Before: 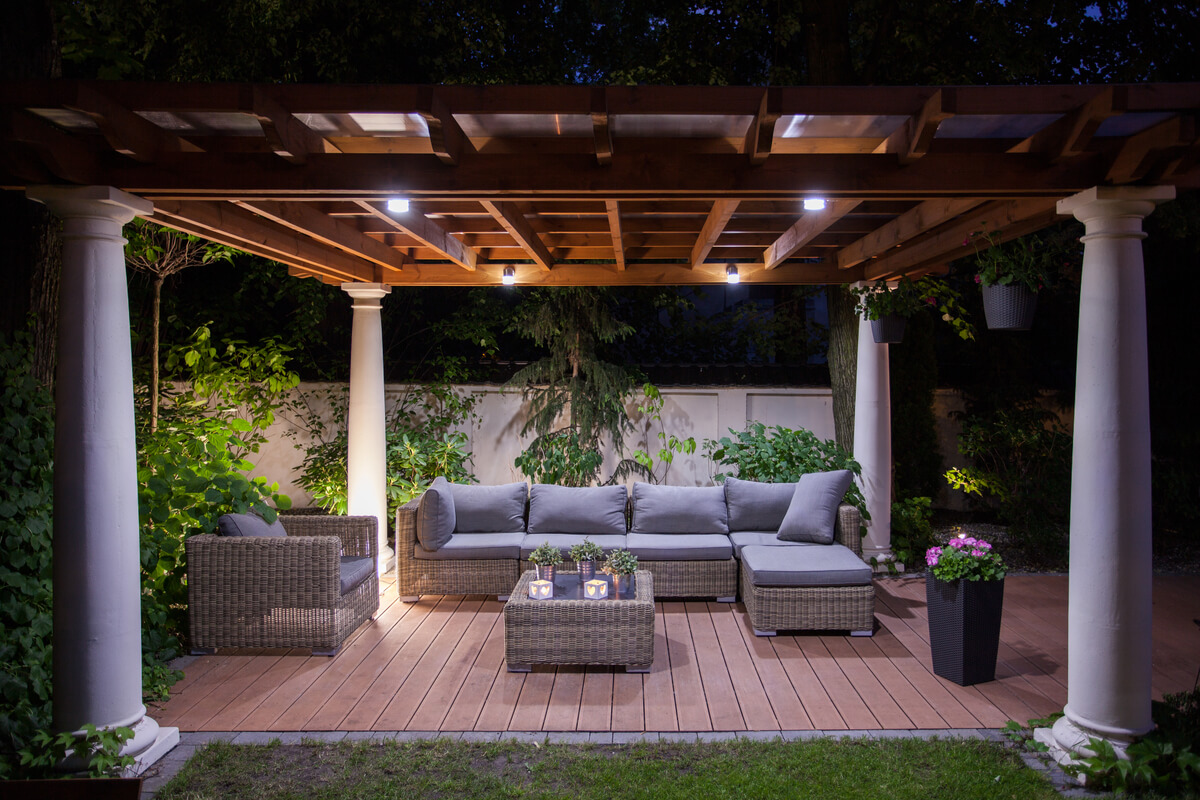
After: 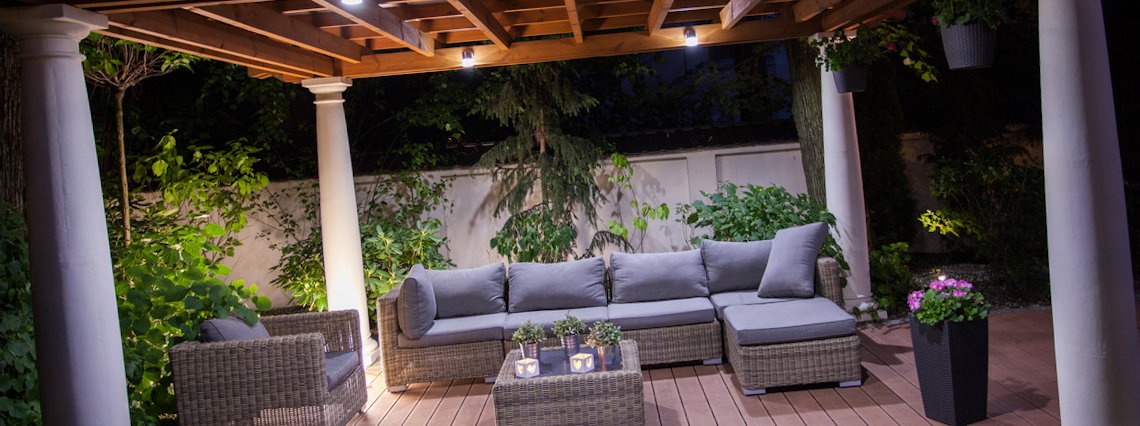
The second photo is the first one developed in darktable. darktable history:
crop and rotate: top 25.357%, bottom 13.942%
rotate and perspective: rotation -5°, crop left 0.05, crop right 0.952, crop top 0.11, crop bottom 0.89
